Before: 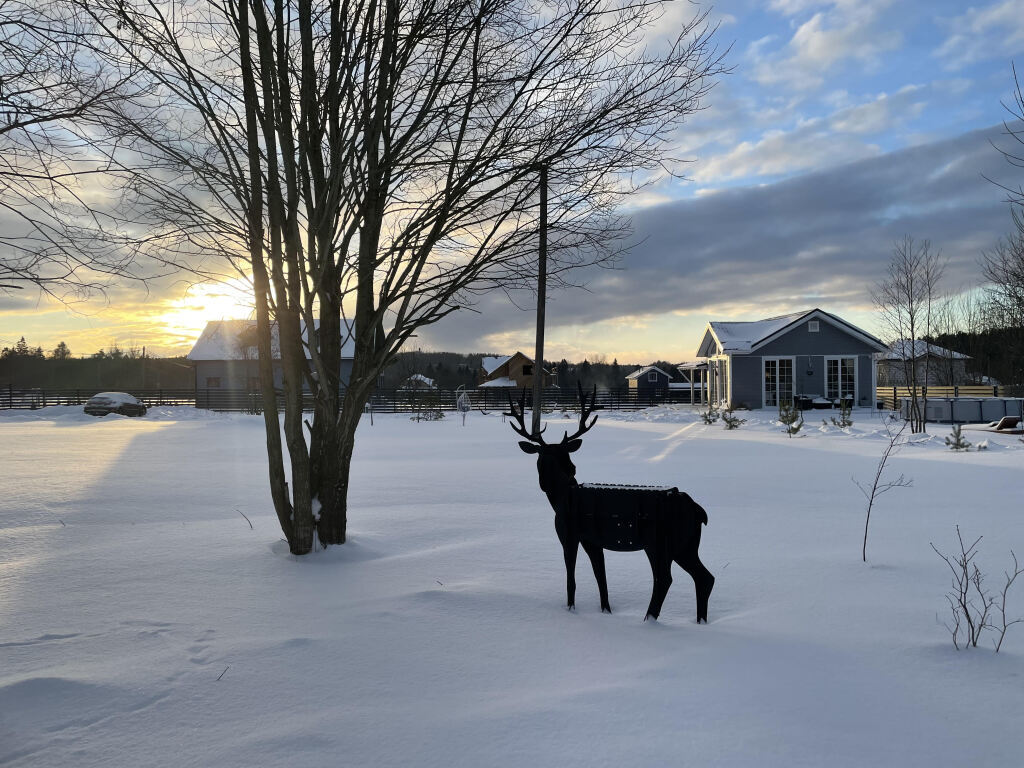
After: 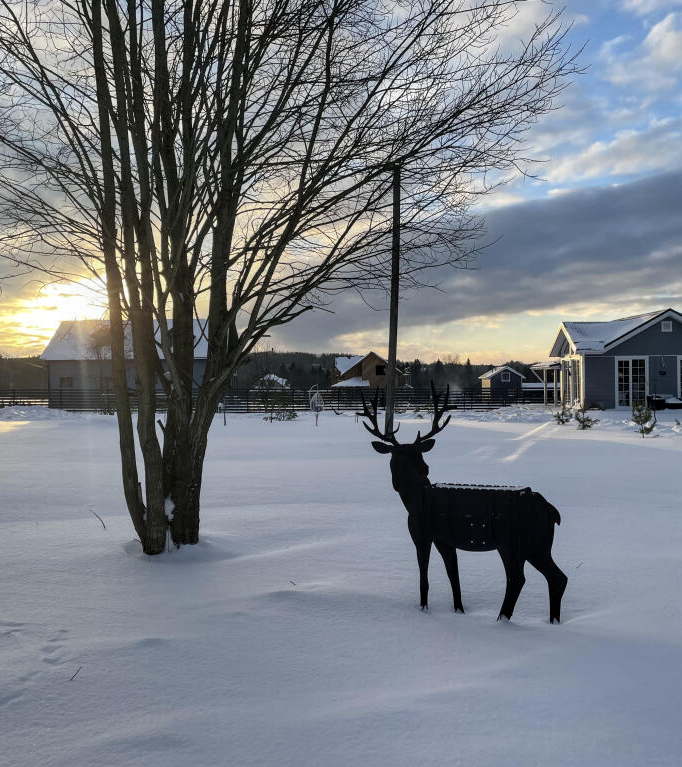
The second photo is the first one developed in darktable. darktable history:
exposure: black level correction 0, compensate exposure bias true, compensate highlight preservation false
local contrast: on, module defaults
crop and rotate: left 14.385%, right 18.948%
